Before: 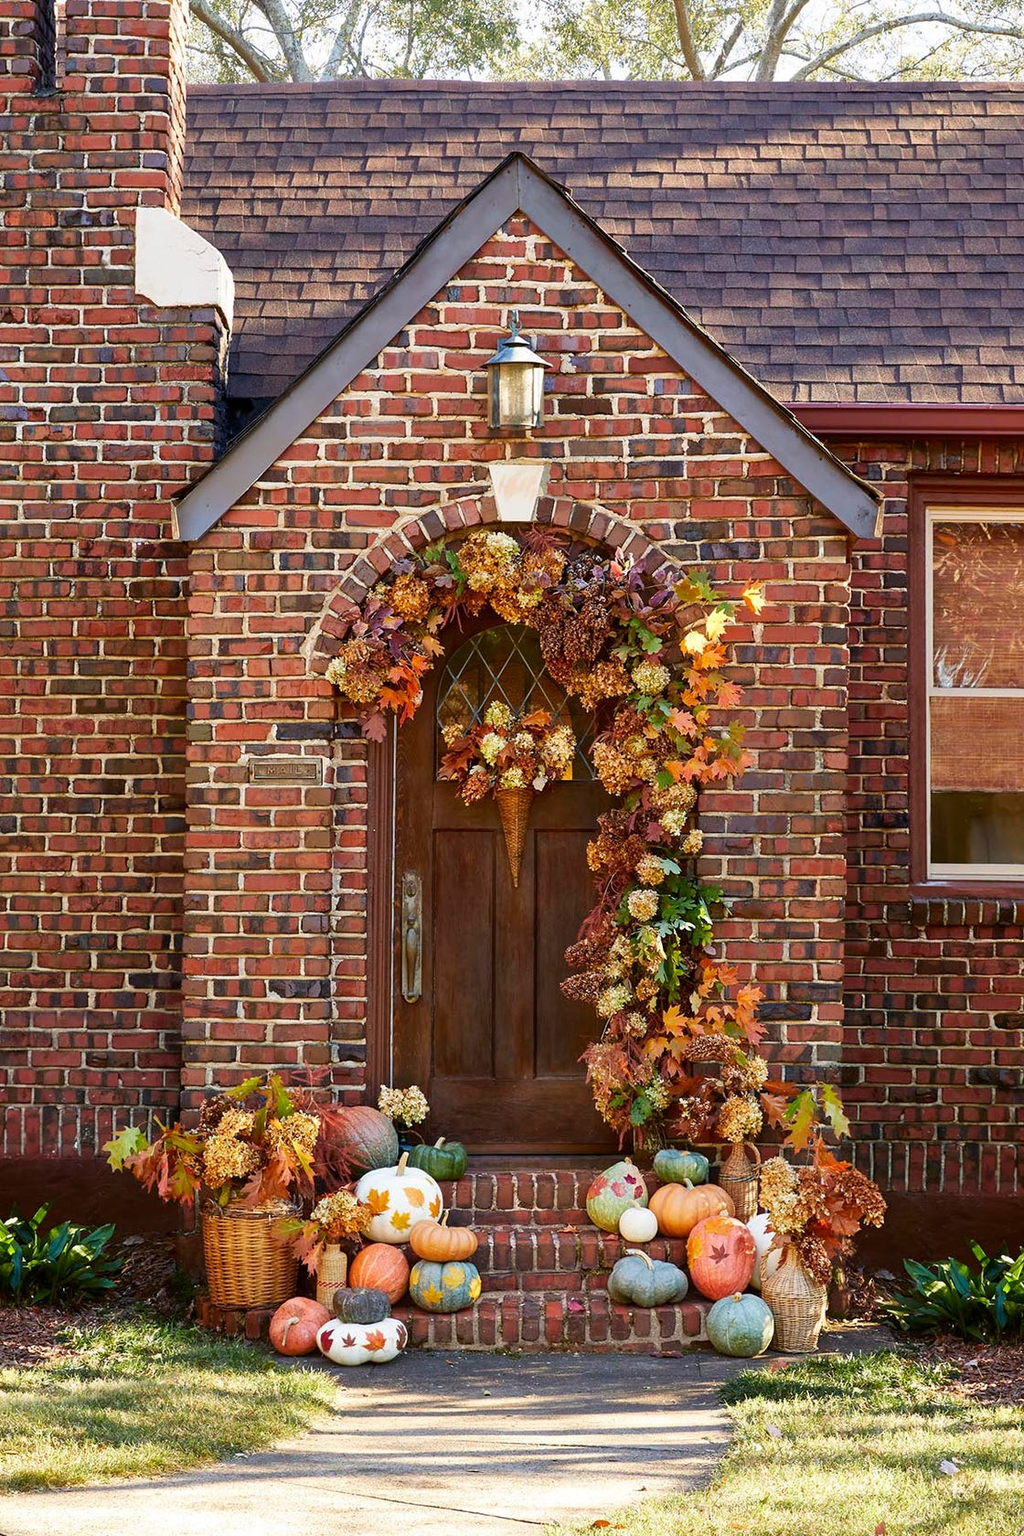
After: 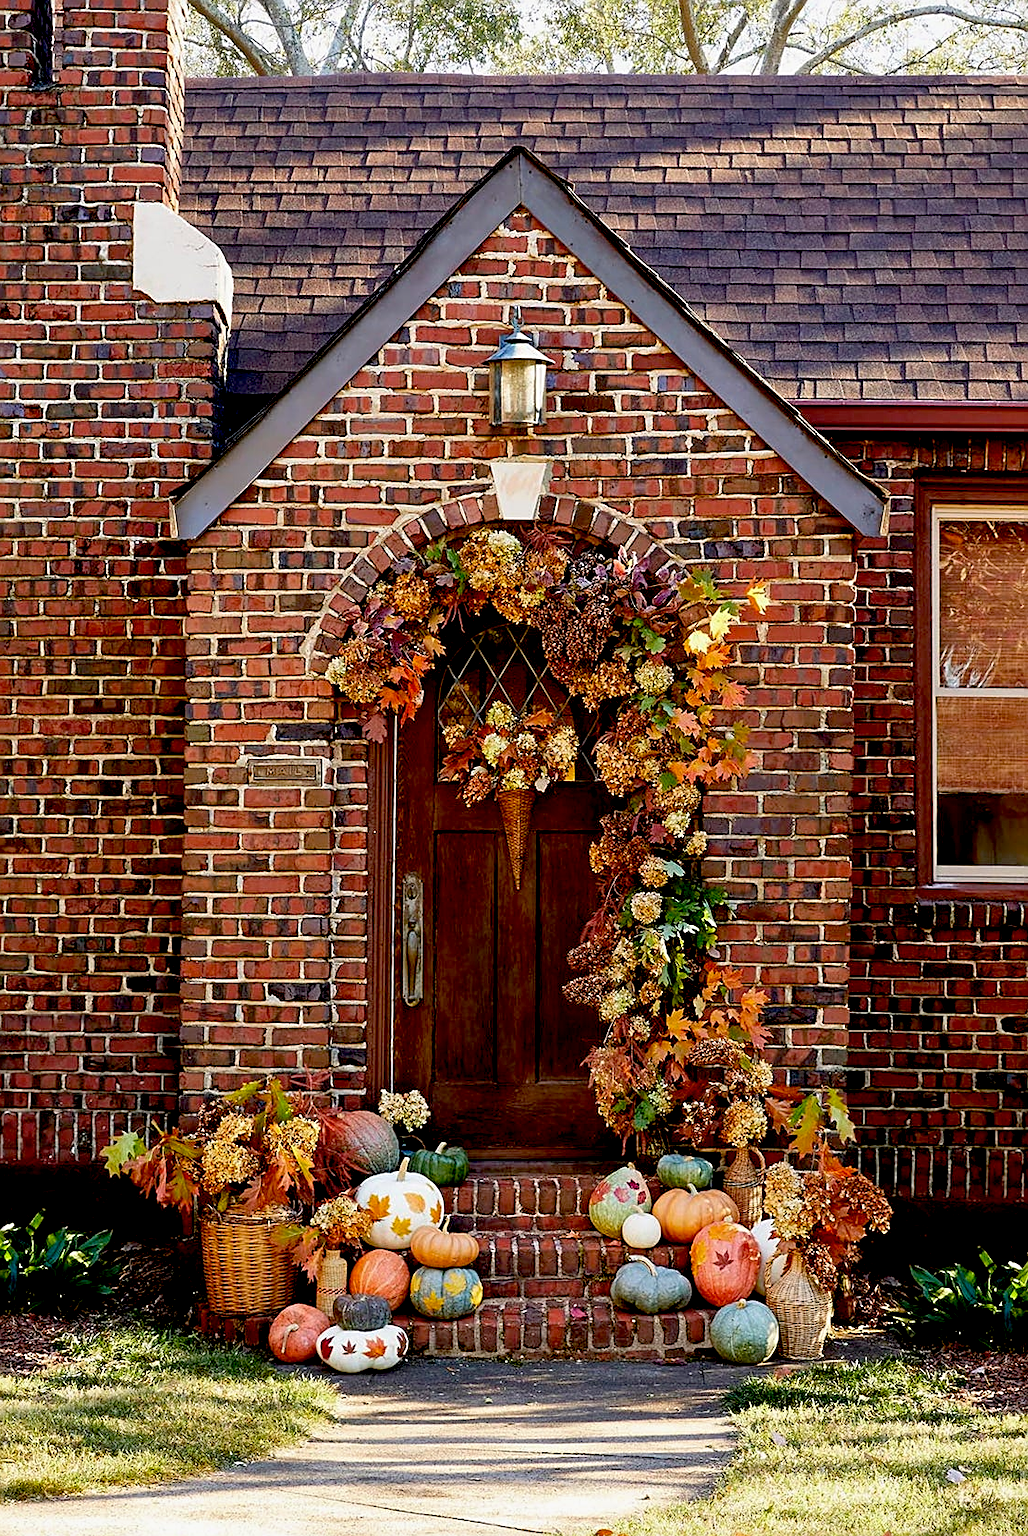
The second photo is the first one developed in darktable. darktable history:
crop: left 0.443%, top 0.502%, right 0.176%, bottom 0.51%
exposure: black level correction 0.028, exposure -0.078 EV, compensate highlight preservation false
sharpen: on, module defaults
